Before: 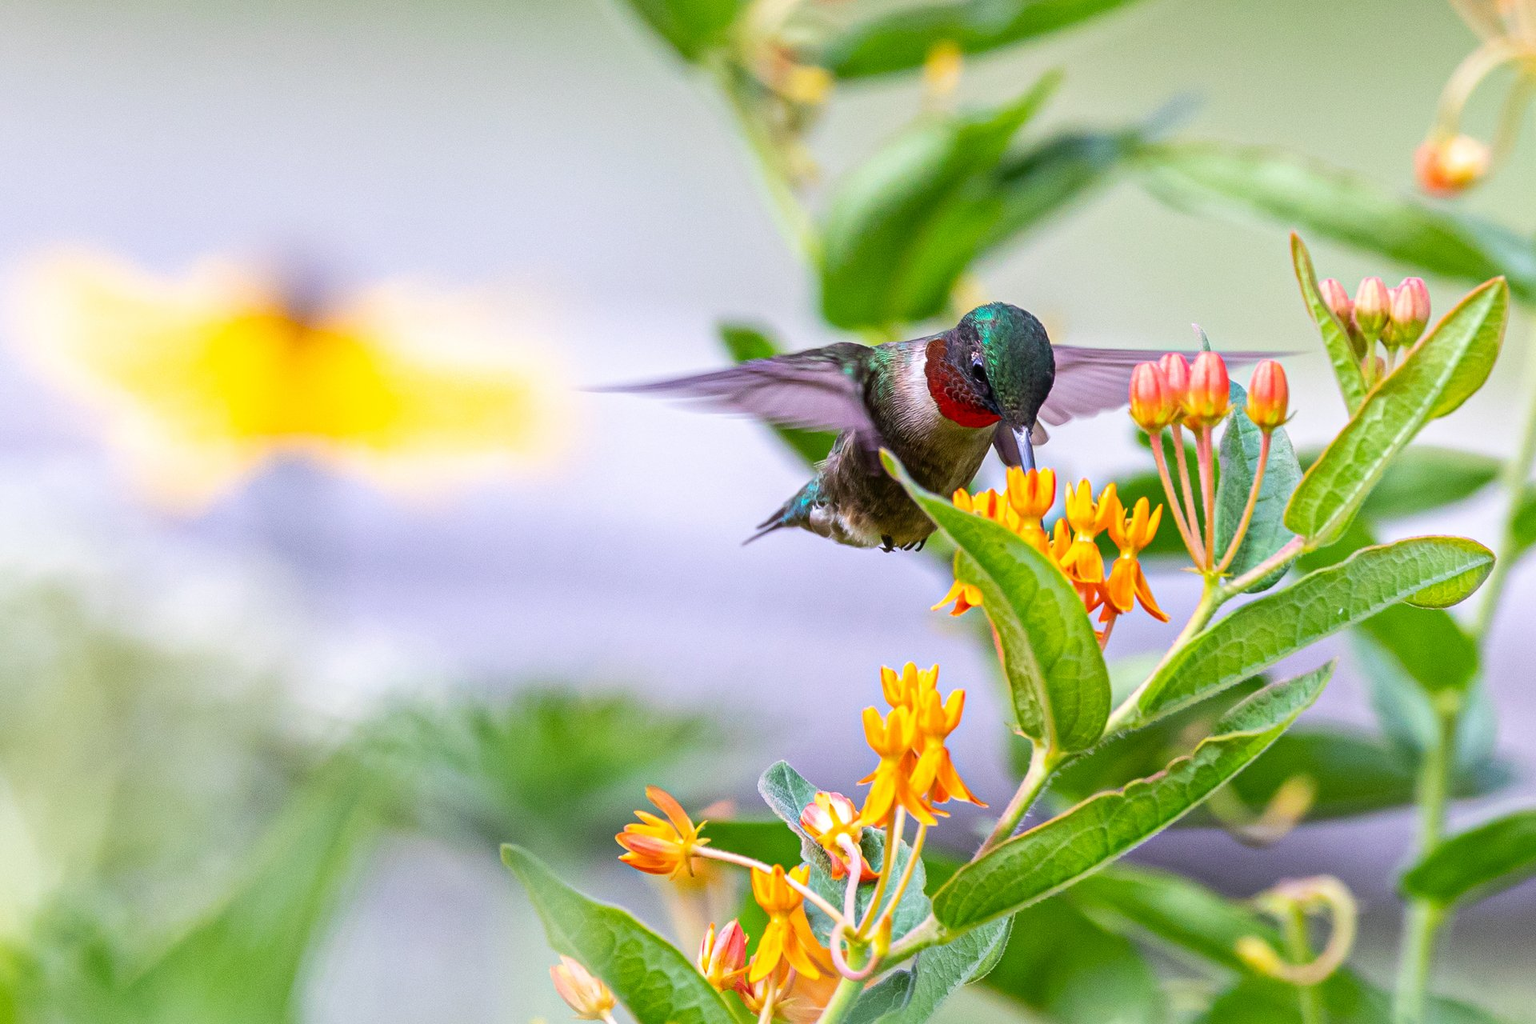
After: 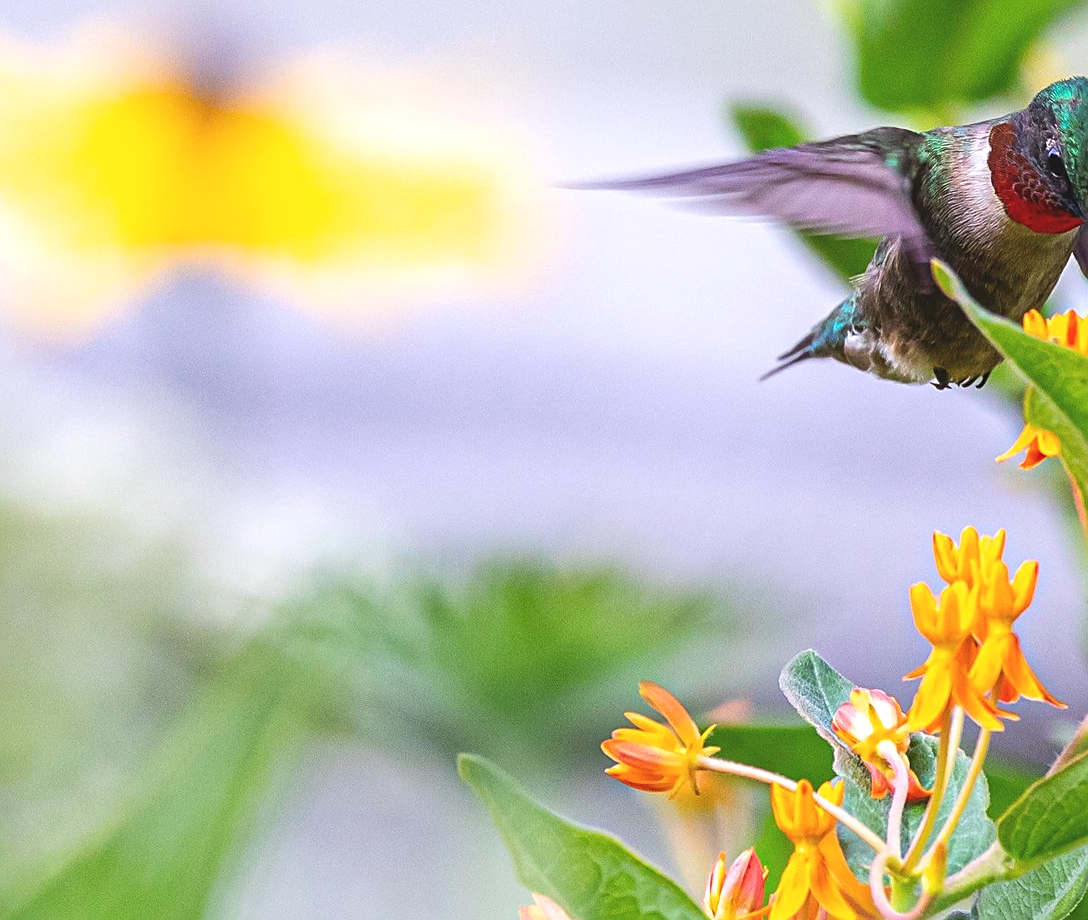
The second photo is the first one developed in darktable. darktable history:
crop: left 8.75%, top 23.539%, right 34.532%, bottom 4.531%
exposure: black level correction -0.009, exposure 0.072 EV, compensate exposure bias true, compensate highlight preservation false
sharpen: on, module defaults
